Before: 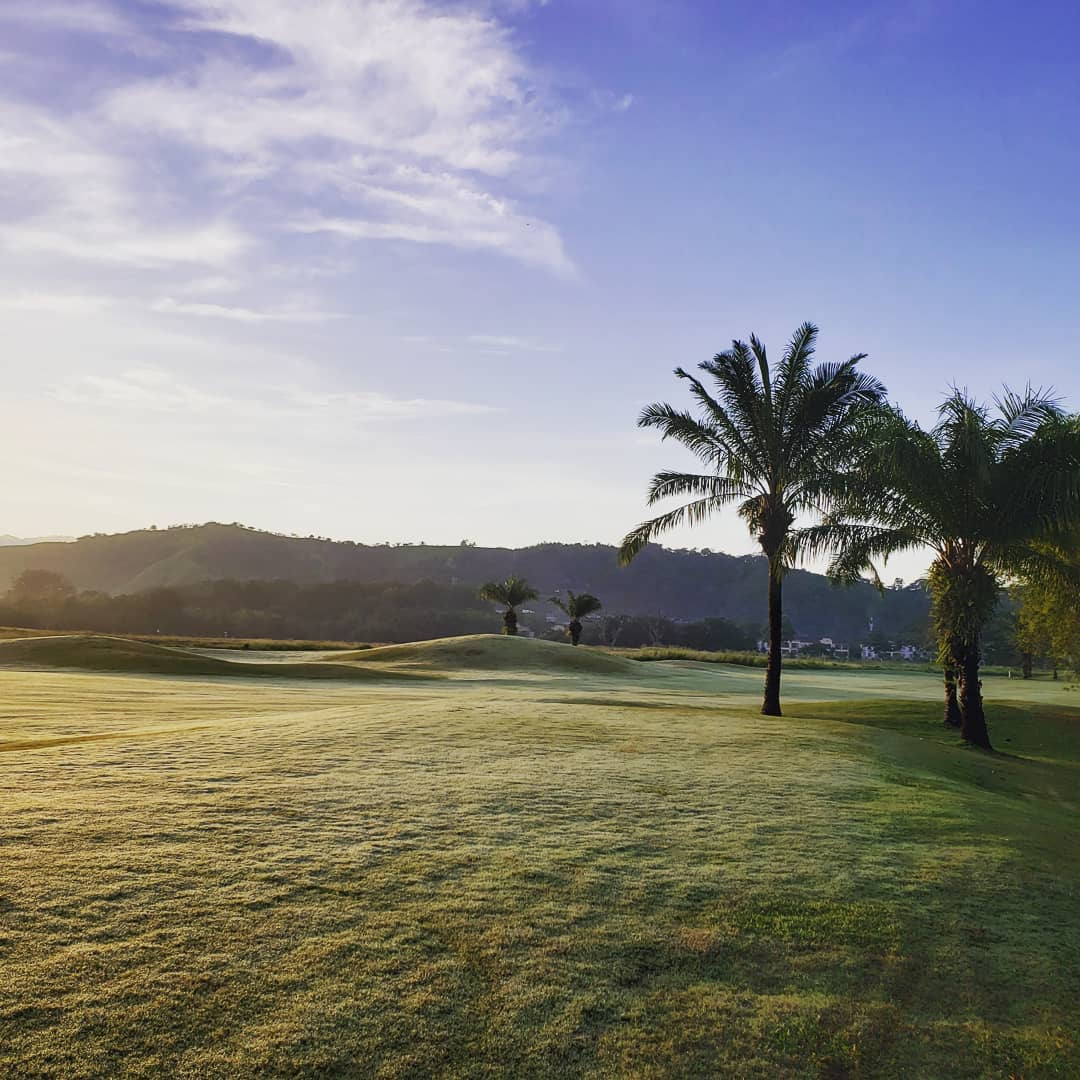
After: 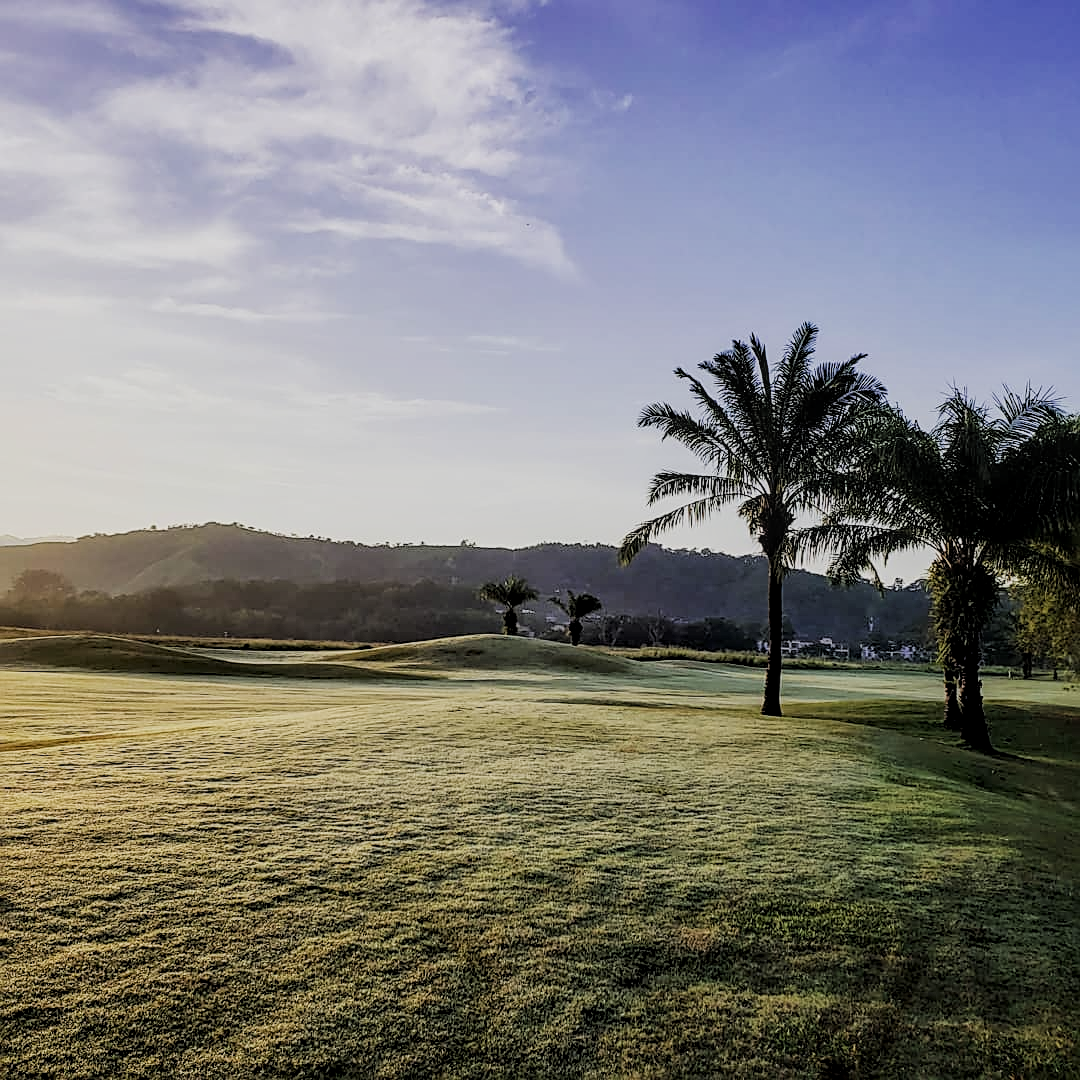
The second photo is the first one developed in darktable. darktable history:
color balance: on, module defaults
sharpen: on, module defaults
contrast brightness saturation: saturation -0.05
filmic rgb: black relative exposure -5 EV, hardness 2.88, contrast 1.1, highlights saturation mix -20%
local contrast: detail 130%
